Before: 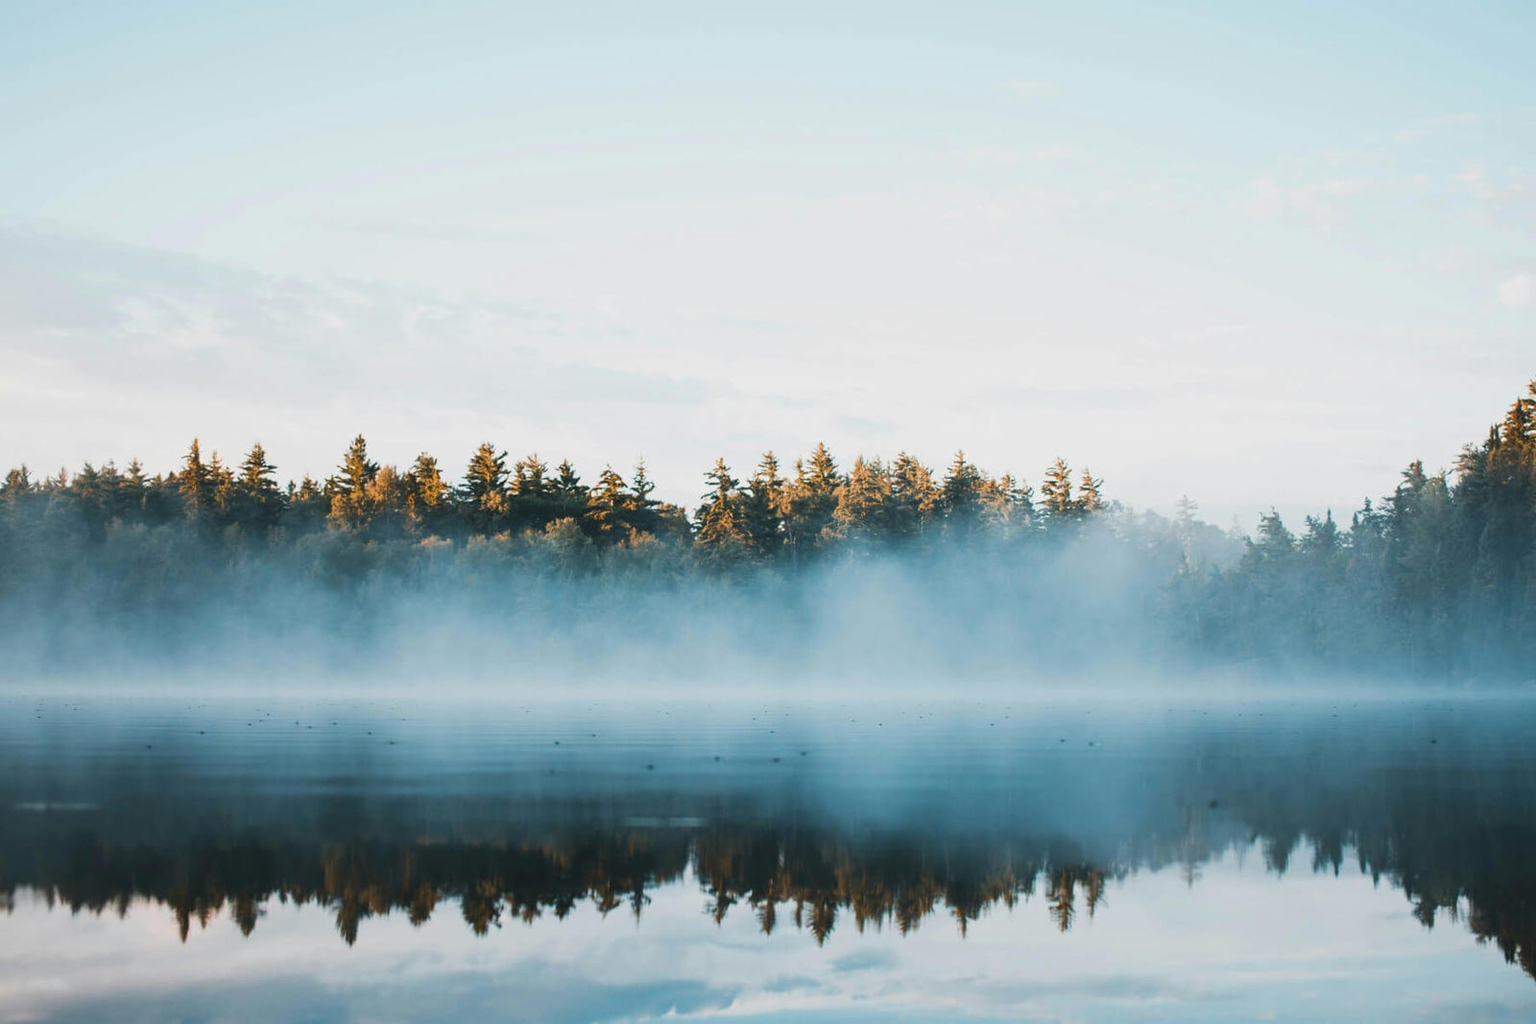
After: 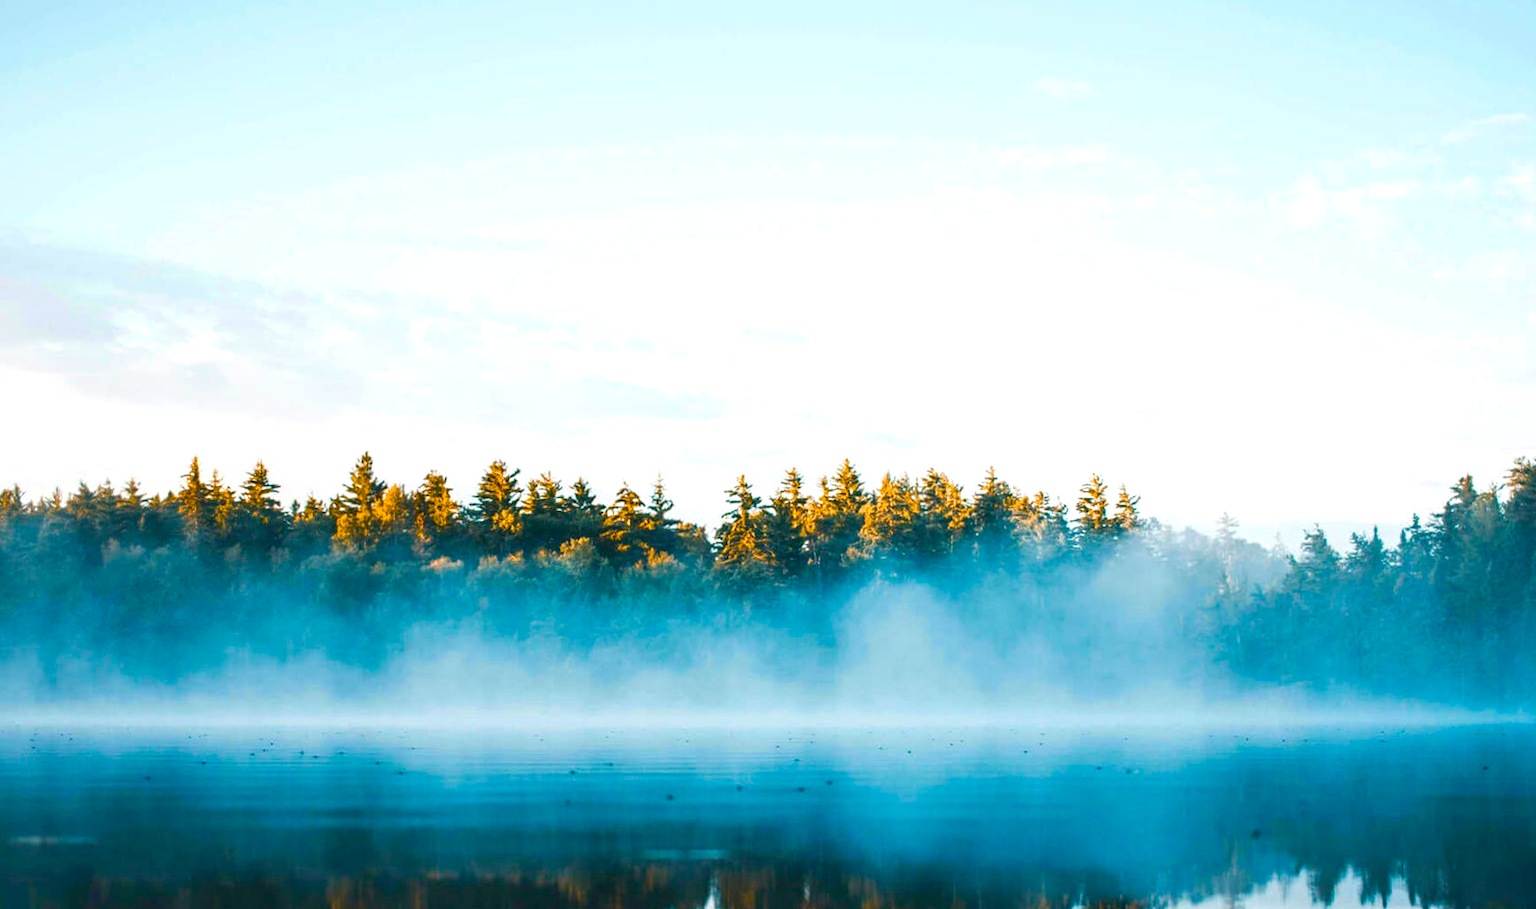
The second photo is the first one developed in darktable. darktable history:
crop and rotate: angle 0.2°, left 0.275%, right 3.127%, bottom 14.18%
color zones: curves: ch0 [(0, 0.465) (0.092, 0.596) (0.289, 0.464) (0.429, 0.453) (0.571, 0.464) (0.714, 0.455) (0.857, 0.462) (1, 0.465)]
local contrast: on, module defaults
color balance rgb: linear chroma grading › shadows 10%, linear chroma grading › highlights 10%, linear chroma grading › global chroma 15%, linear chroma grading › mid-tones 15%, perceptual saturation grading › global saturation 40%, perceptual saturation grading › highlights -25%, perceptual saturation grading › mid-tones 35%, perceptual saturation grading › shadows 35%, perceptual brilliance grading › global brilliance 11.29%, global vibrance 11.29%
